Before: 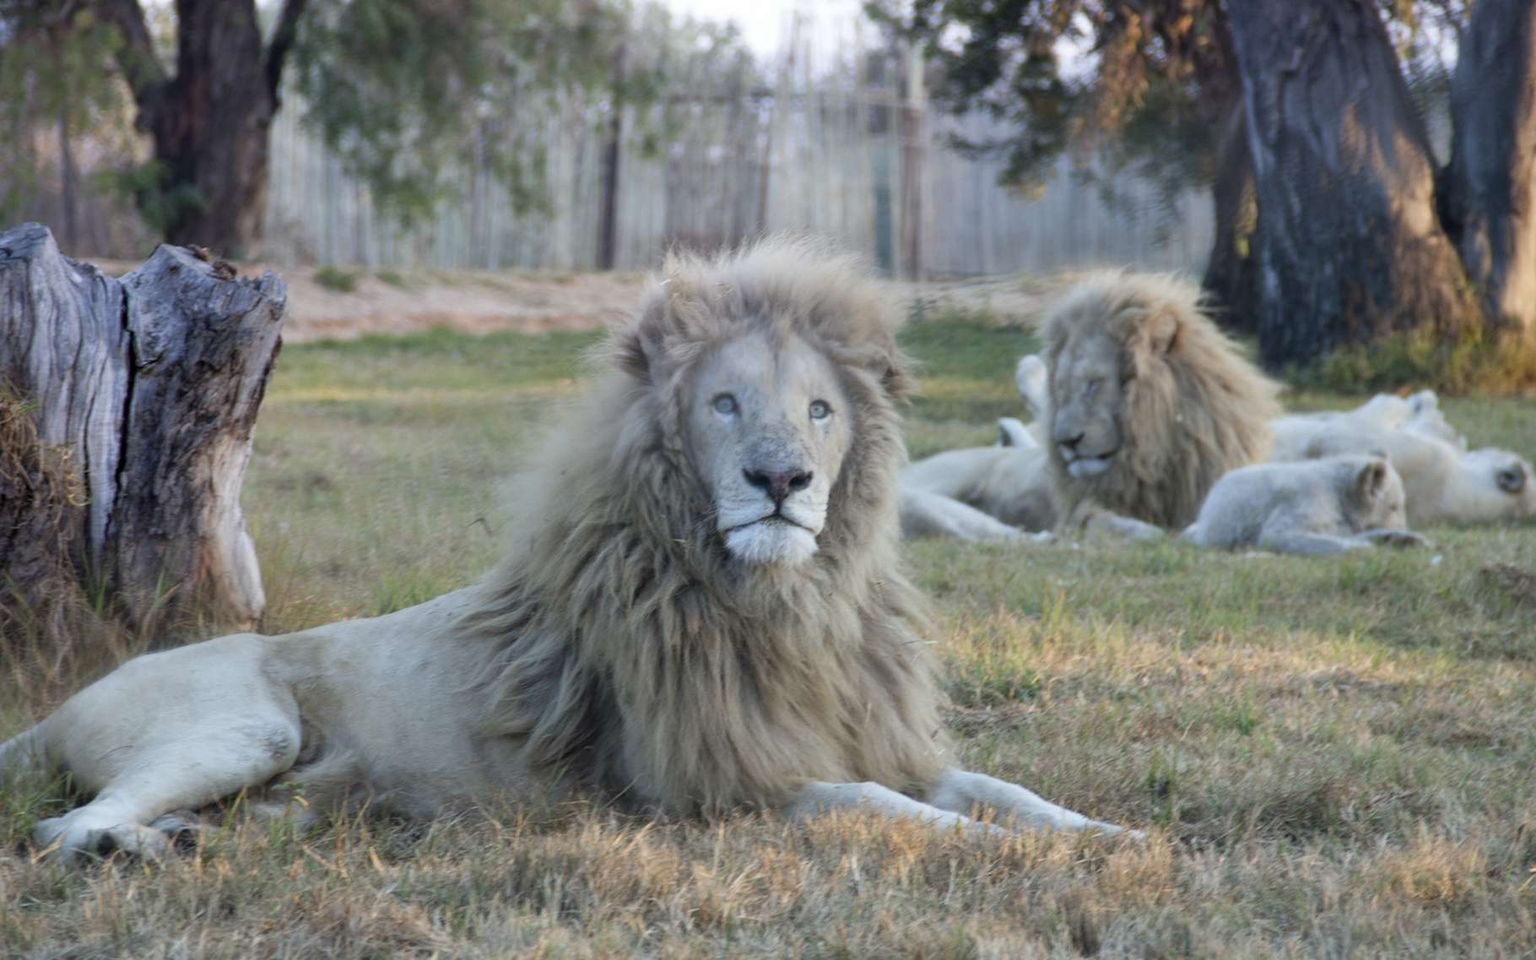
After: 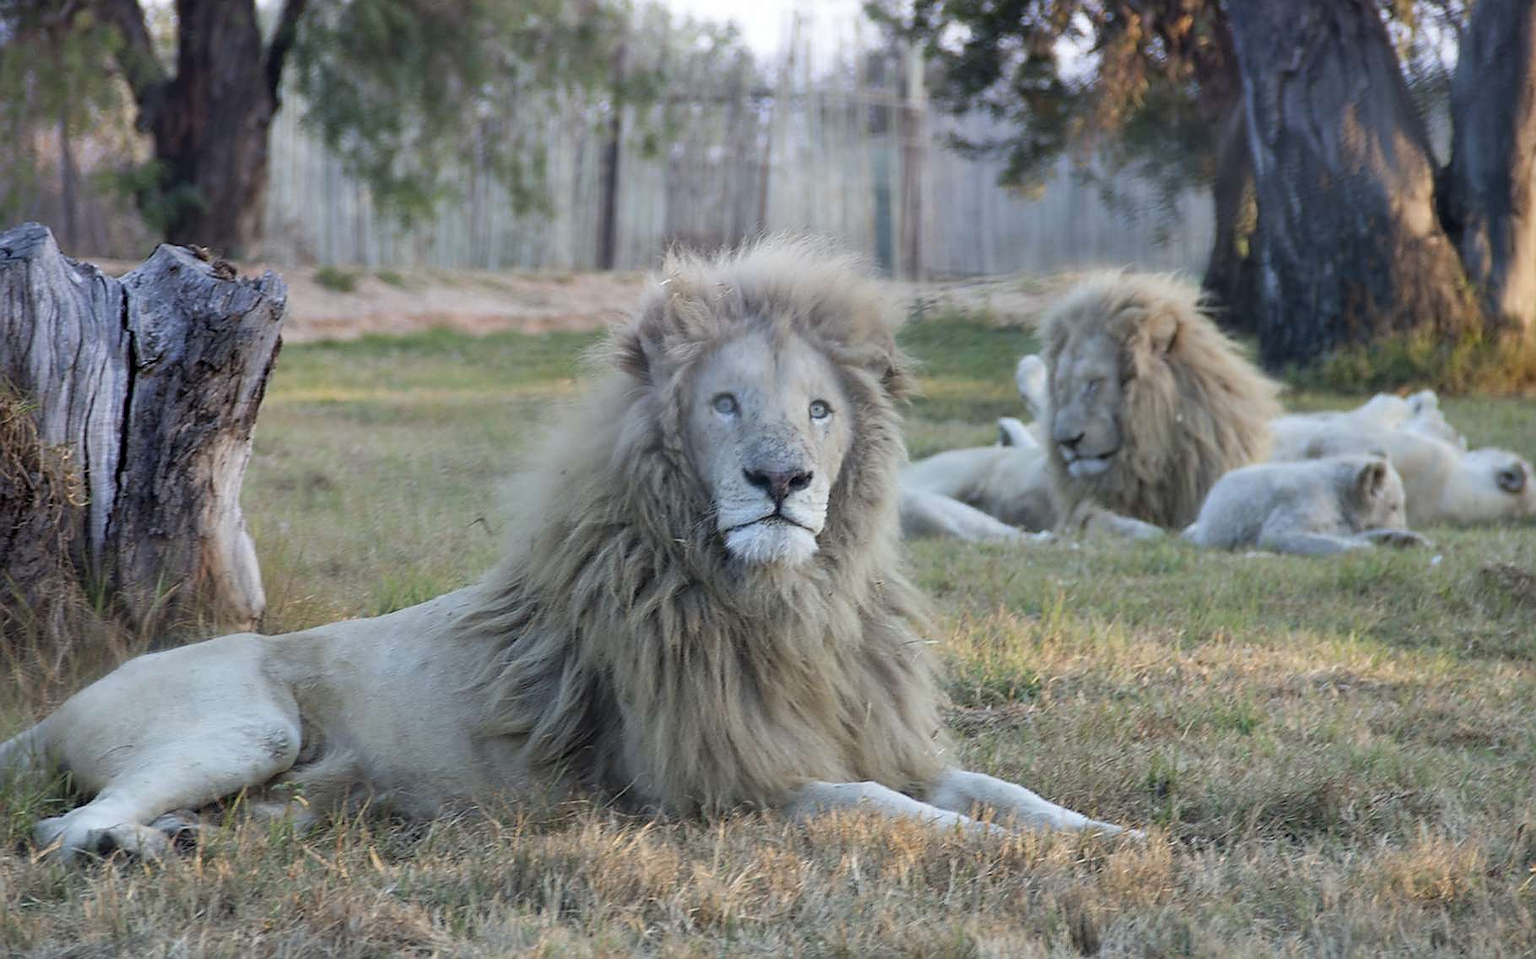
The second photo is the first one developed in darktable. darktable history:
sharpen: radius 1.408, amount 1.256, threshold 0.665
